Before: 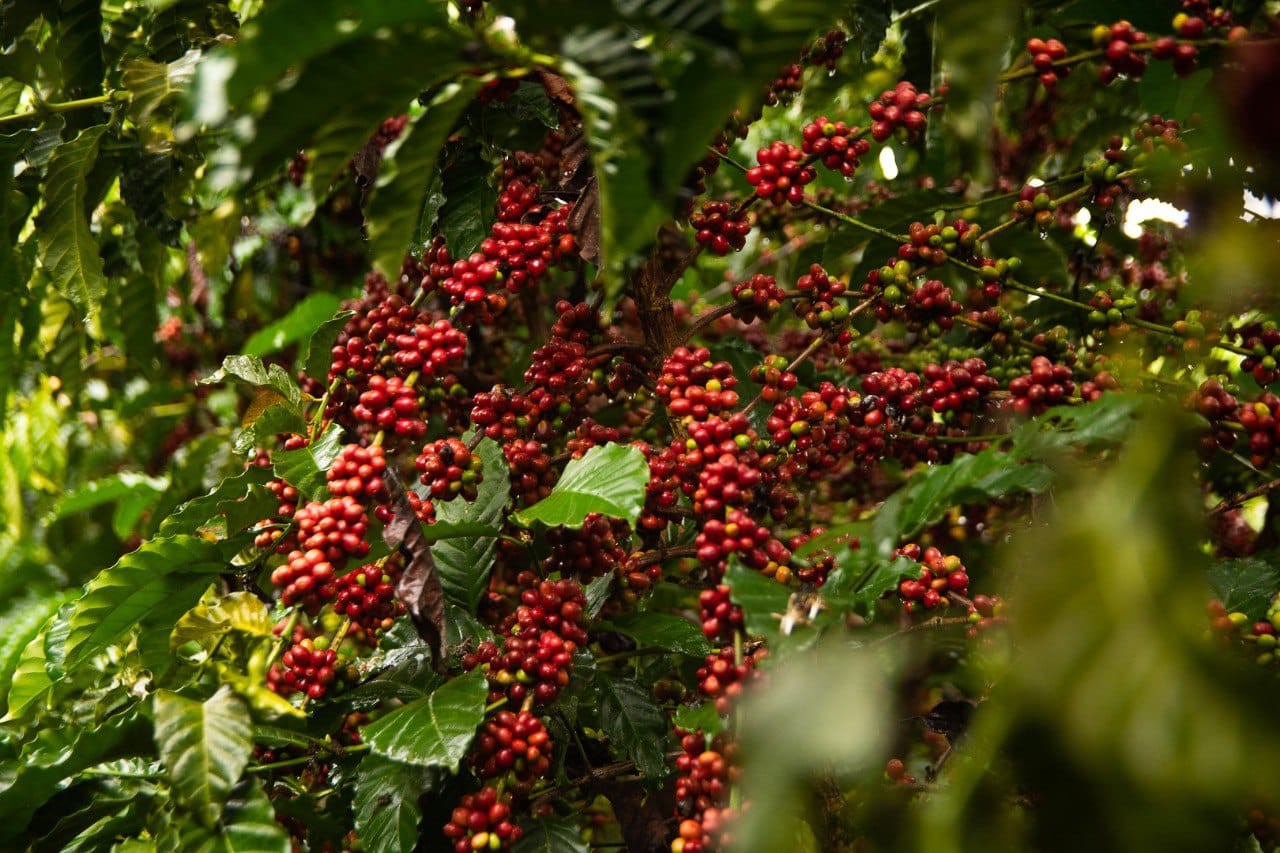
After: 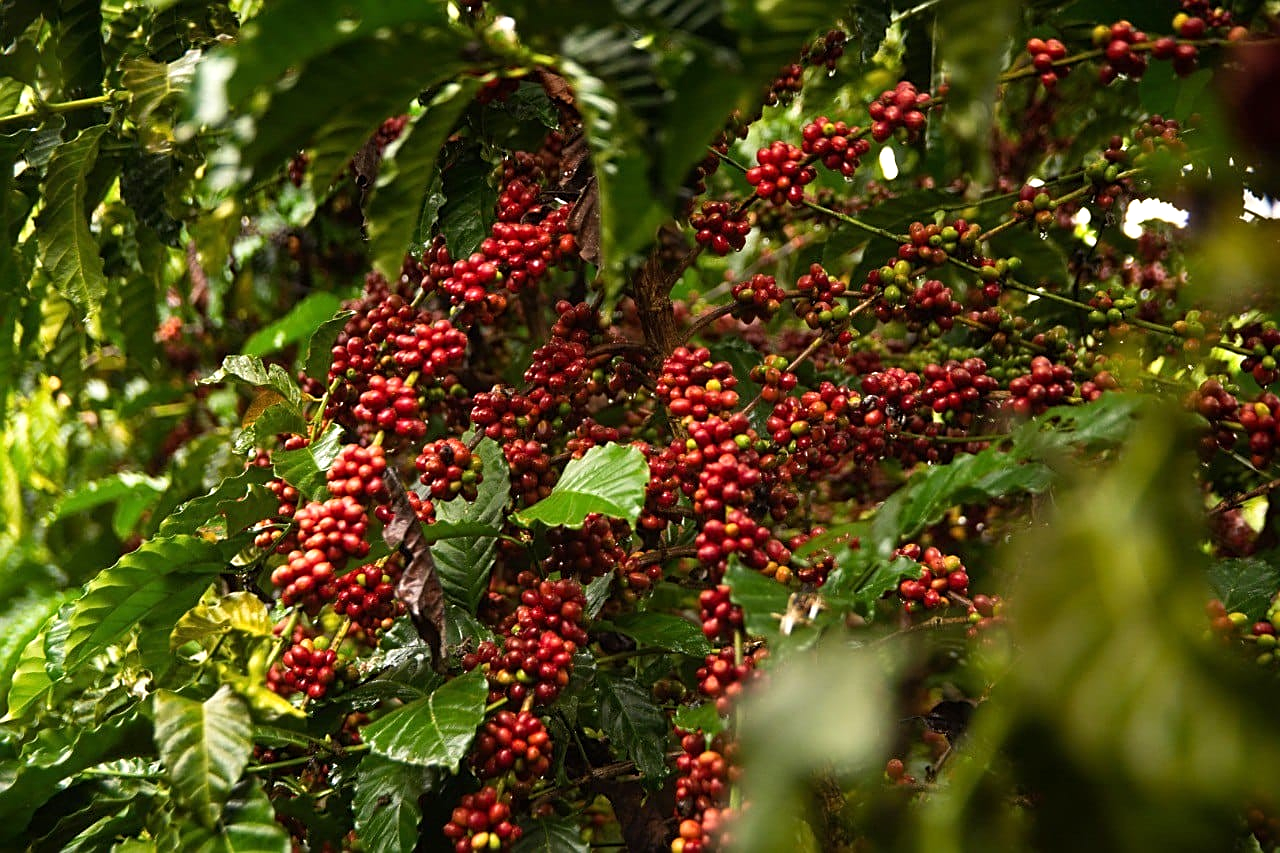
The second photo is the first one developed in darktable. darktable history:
exposure: exposure 0.2 EV, compensate highlight preservation false
sharpen: on, module defaults
